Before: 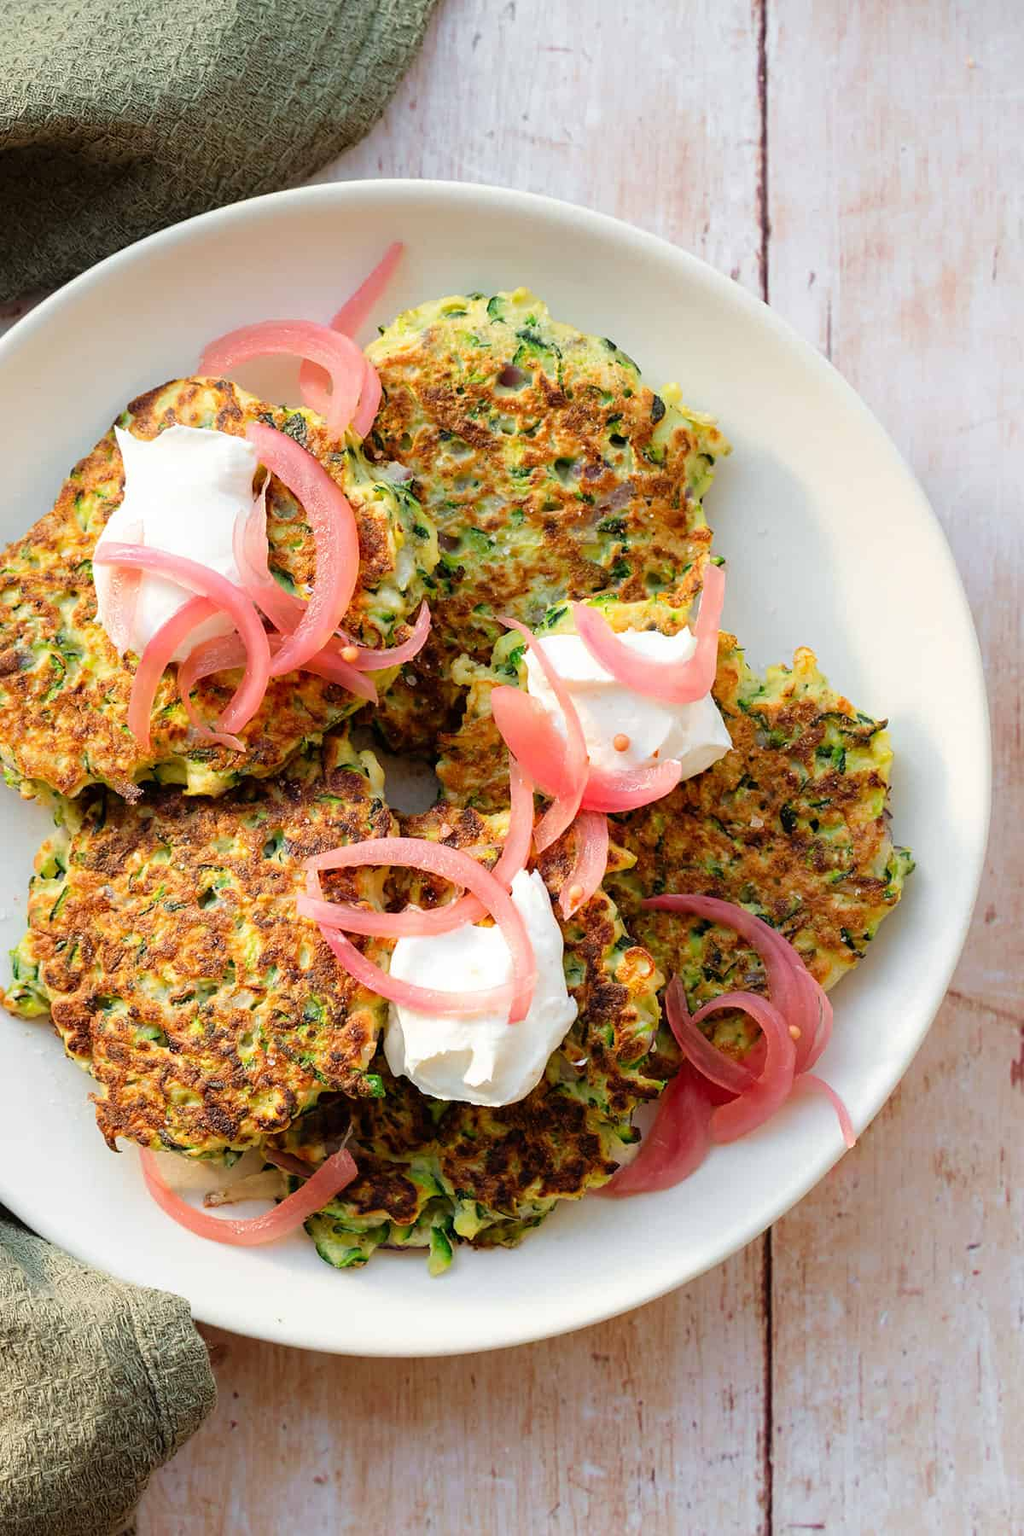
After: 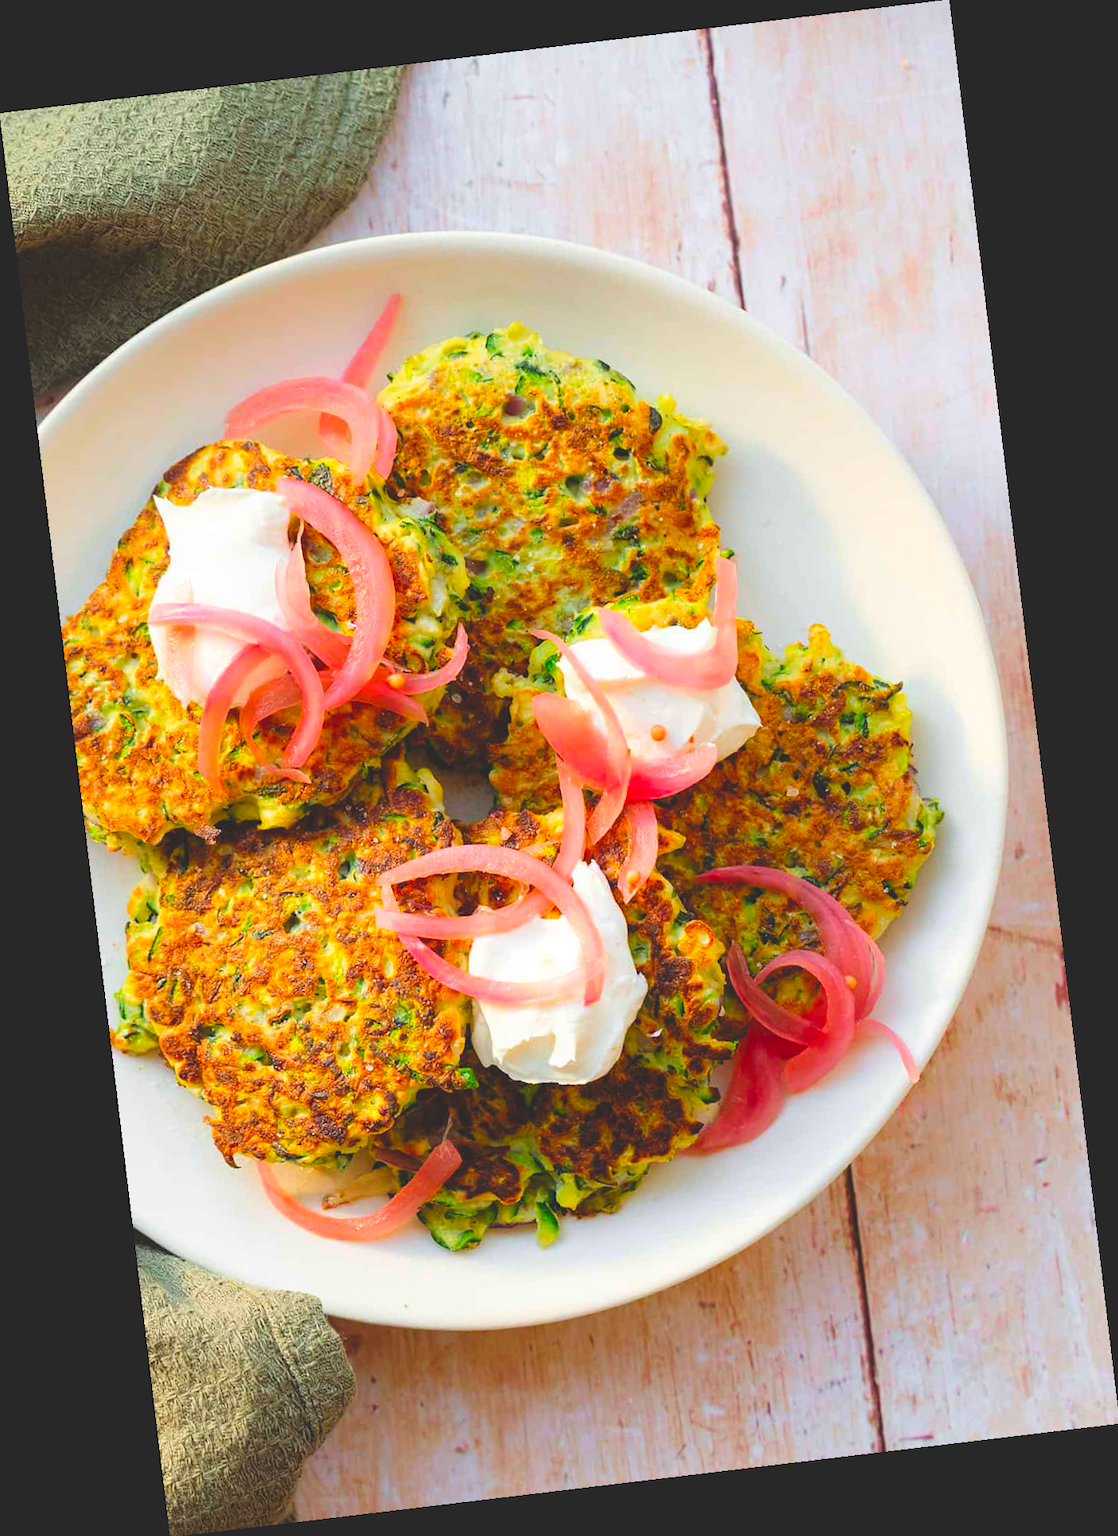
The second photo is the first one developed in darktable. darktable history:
exposure: black level correction -0.015, compensate highlight preservation false
base curve: exposure shift 0, preserve colors none
rotate and perspective: rotation -6.83°, automatic cropping off
color balance rgb: perceptual saturation grading › global saturation 25%, global vibrance 20%
contrast brightness saturation: contrast 0.07, brightness 0.08, saturation 0.18
